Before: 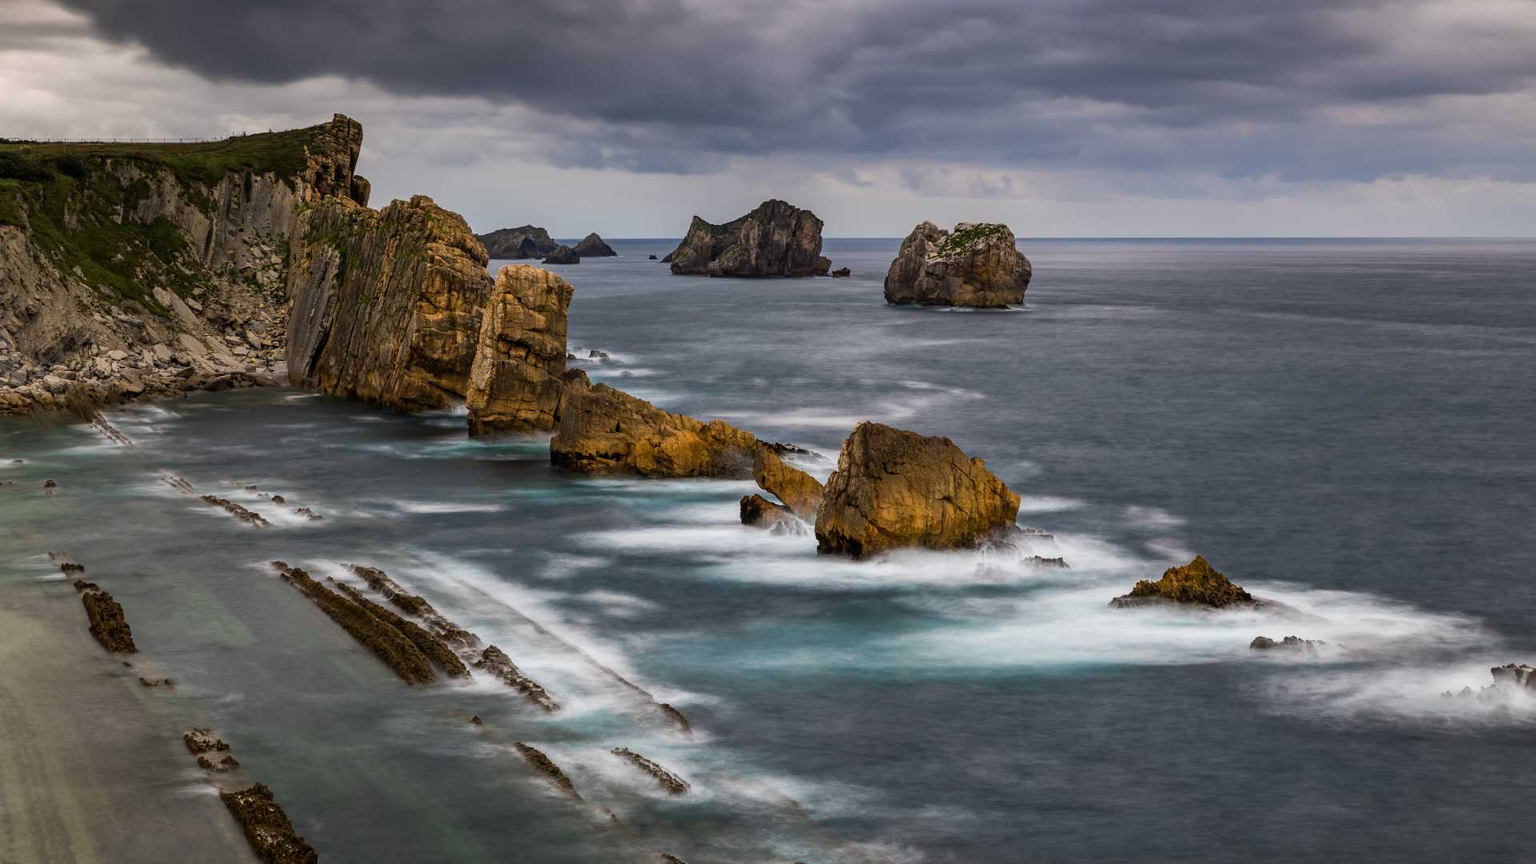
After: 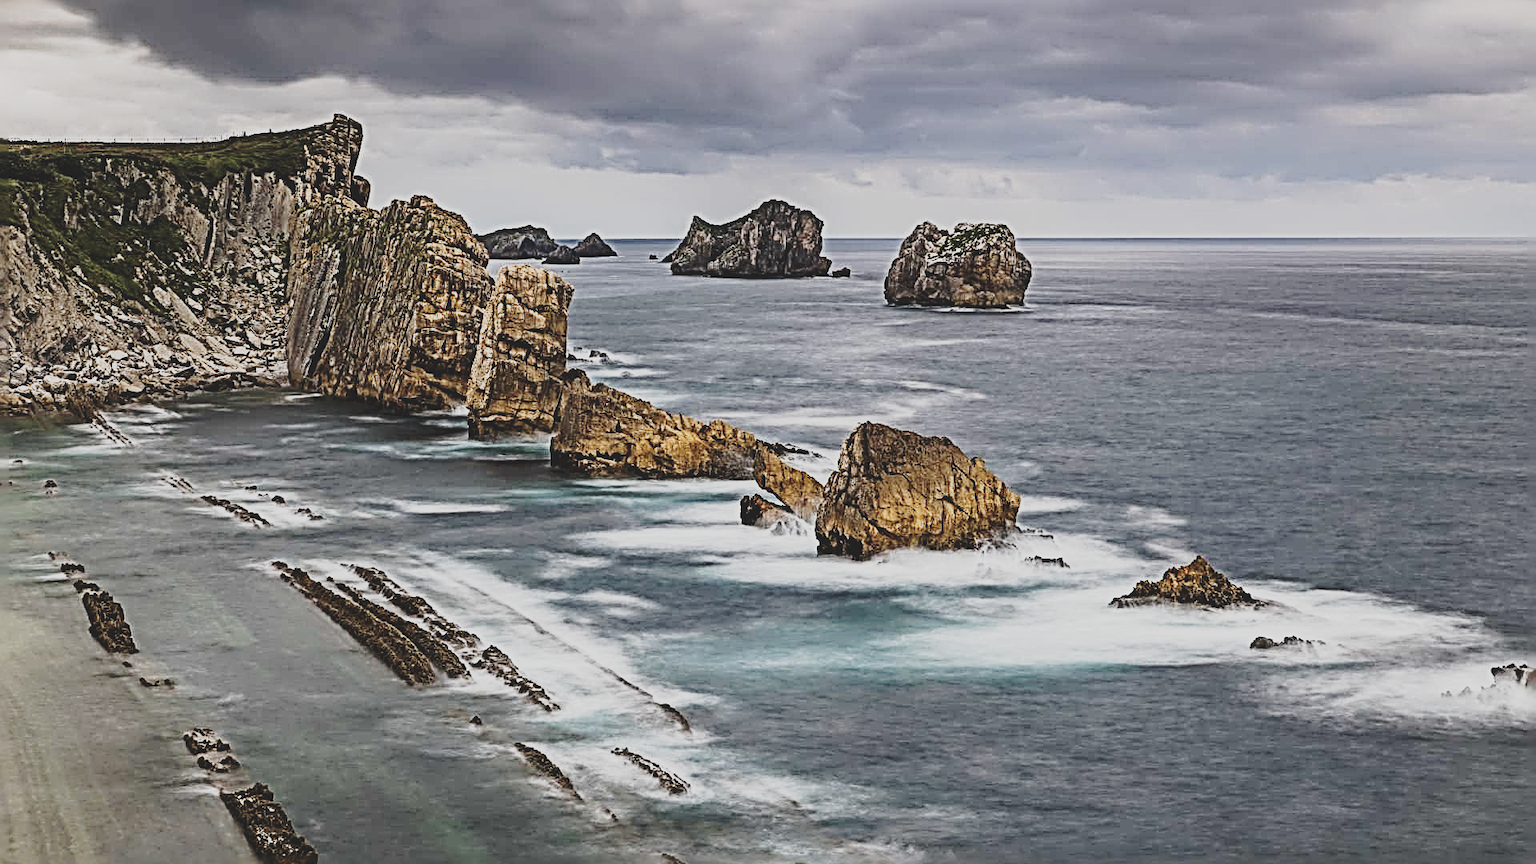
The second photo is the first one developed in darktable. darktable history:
contrast brightness saturation: contrast -0.264, saturation -0.444
sharpen: radius 4.044, amount 1.989
base curve: curves: ch0 [(0, 0) (0.028, 0.03) (0.105, 0.232) (0.387, 0.748) (0.754, 0.968) (1, 1)], preserve colors none
